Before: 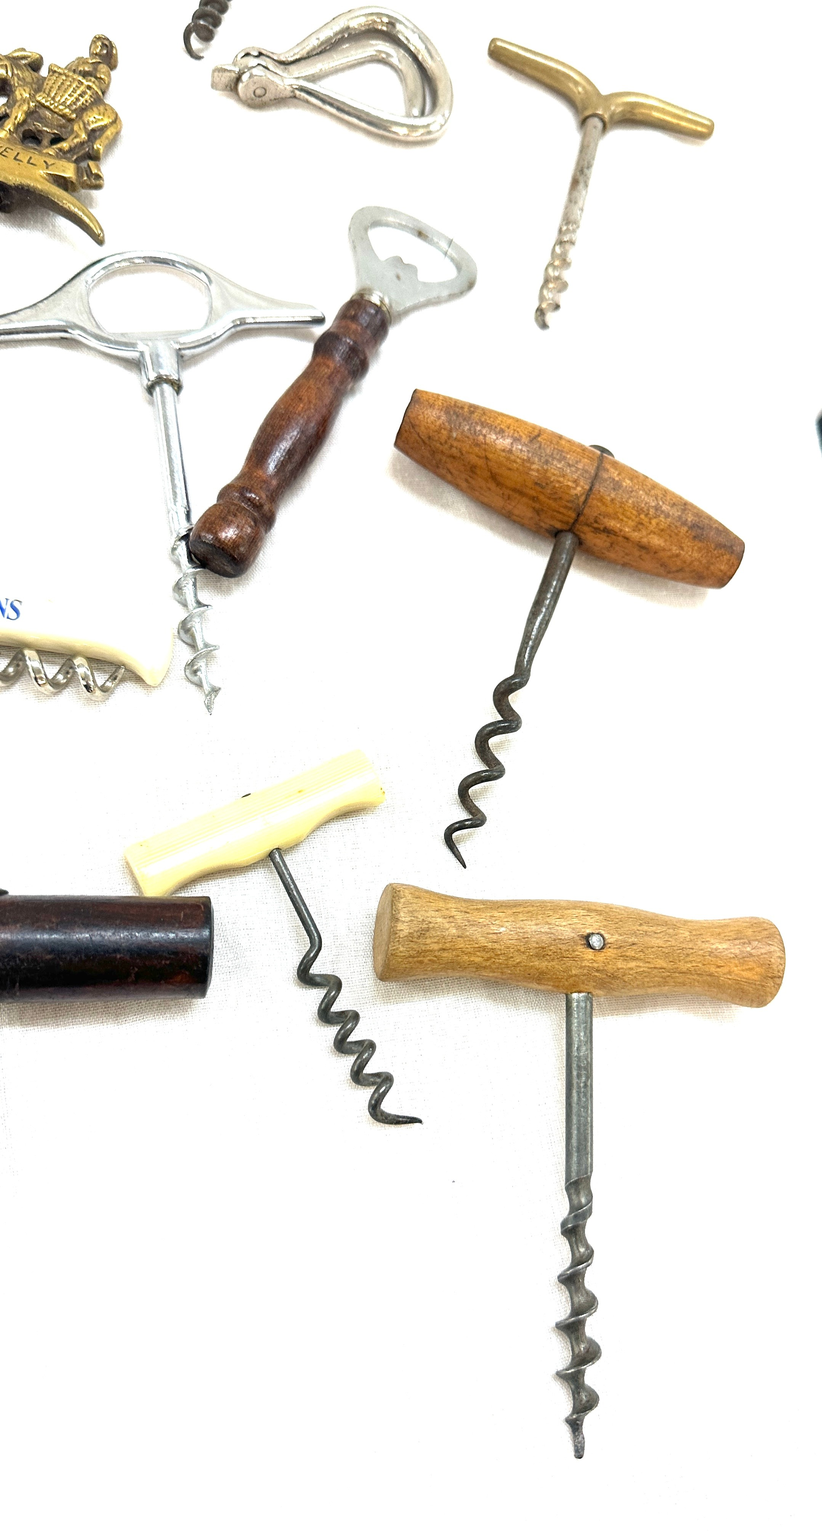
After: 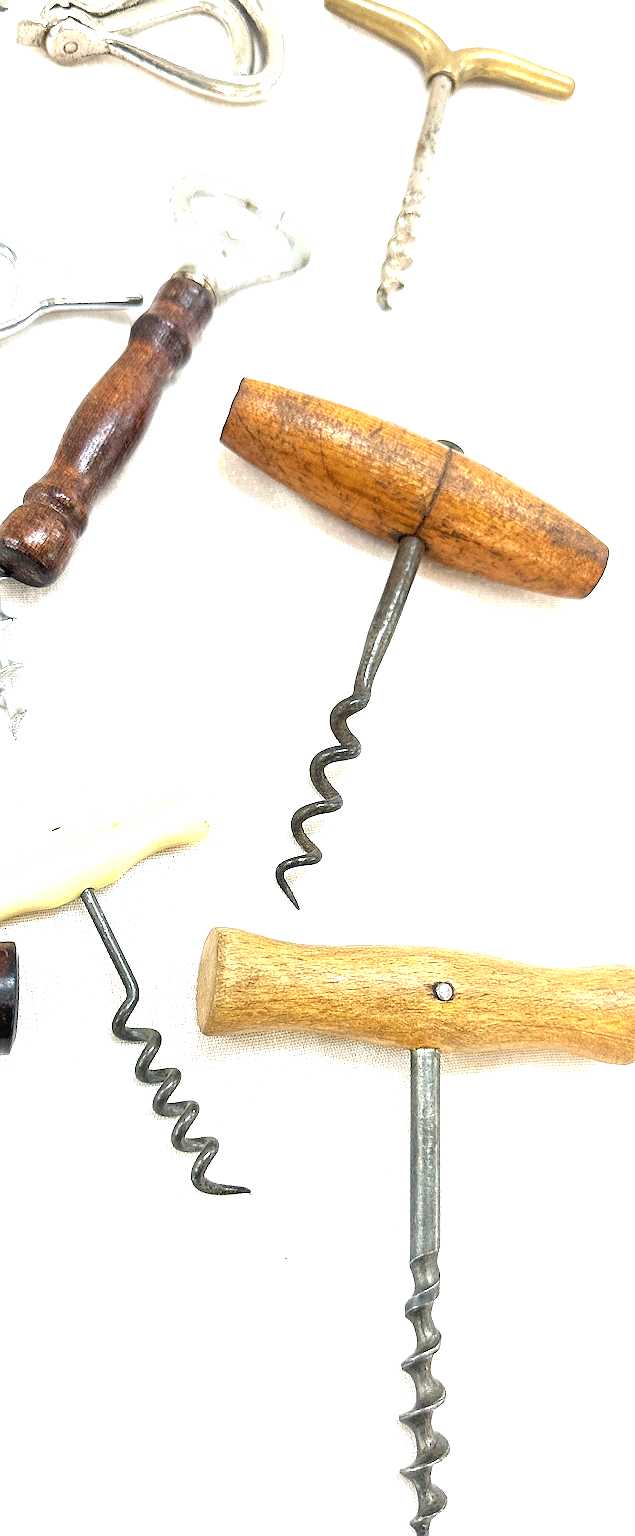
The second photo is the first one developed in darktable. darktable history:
exposure: black level correction 0, exposure 0.698 EV, compensate highlight preservation false
sharpen: radius 1.367, amount 1.254, threshold 0.701
crop and rotate: left 23.957%, top 3.239%, right 6.384%, bottom 6.767%
